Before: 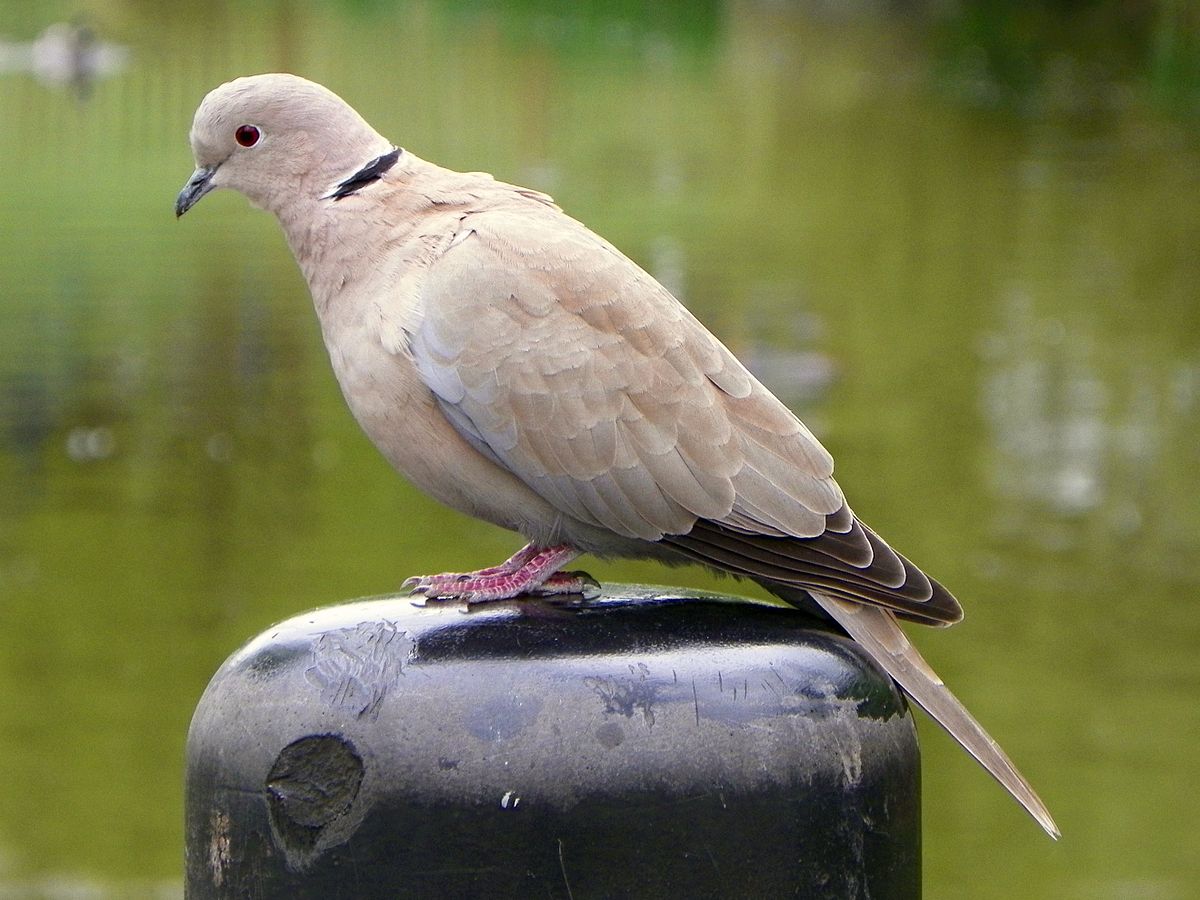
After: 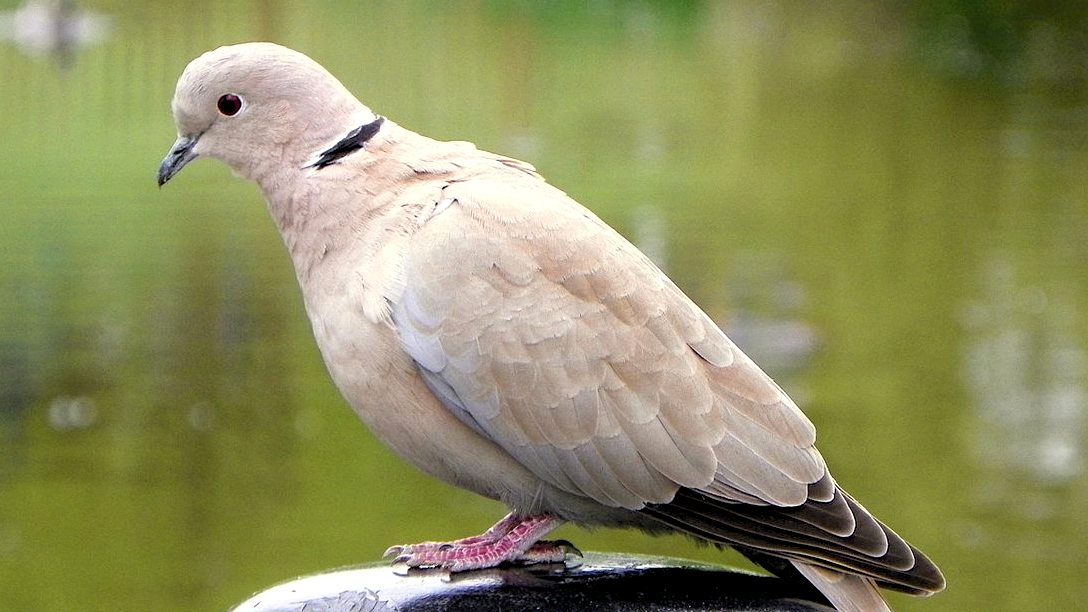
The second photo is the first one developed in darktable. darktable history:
rgb levels: levels [[0.01, 0.419, 0.839], [0, 0.5, 1], [0, 0.5, 1]]
crop: left 1.509%, top 3.452%, right 7.696%, bottom 28.452%
